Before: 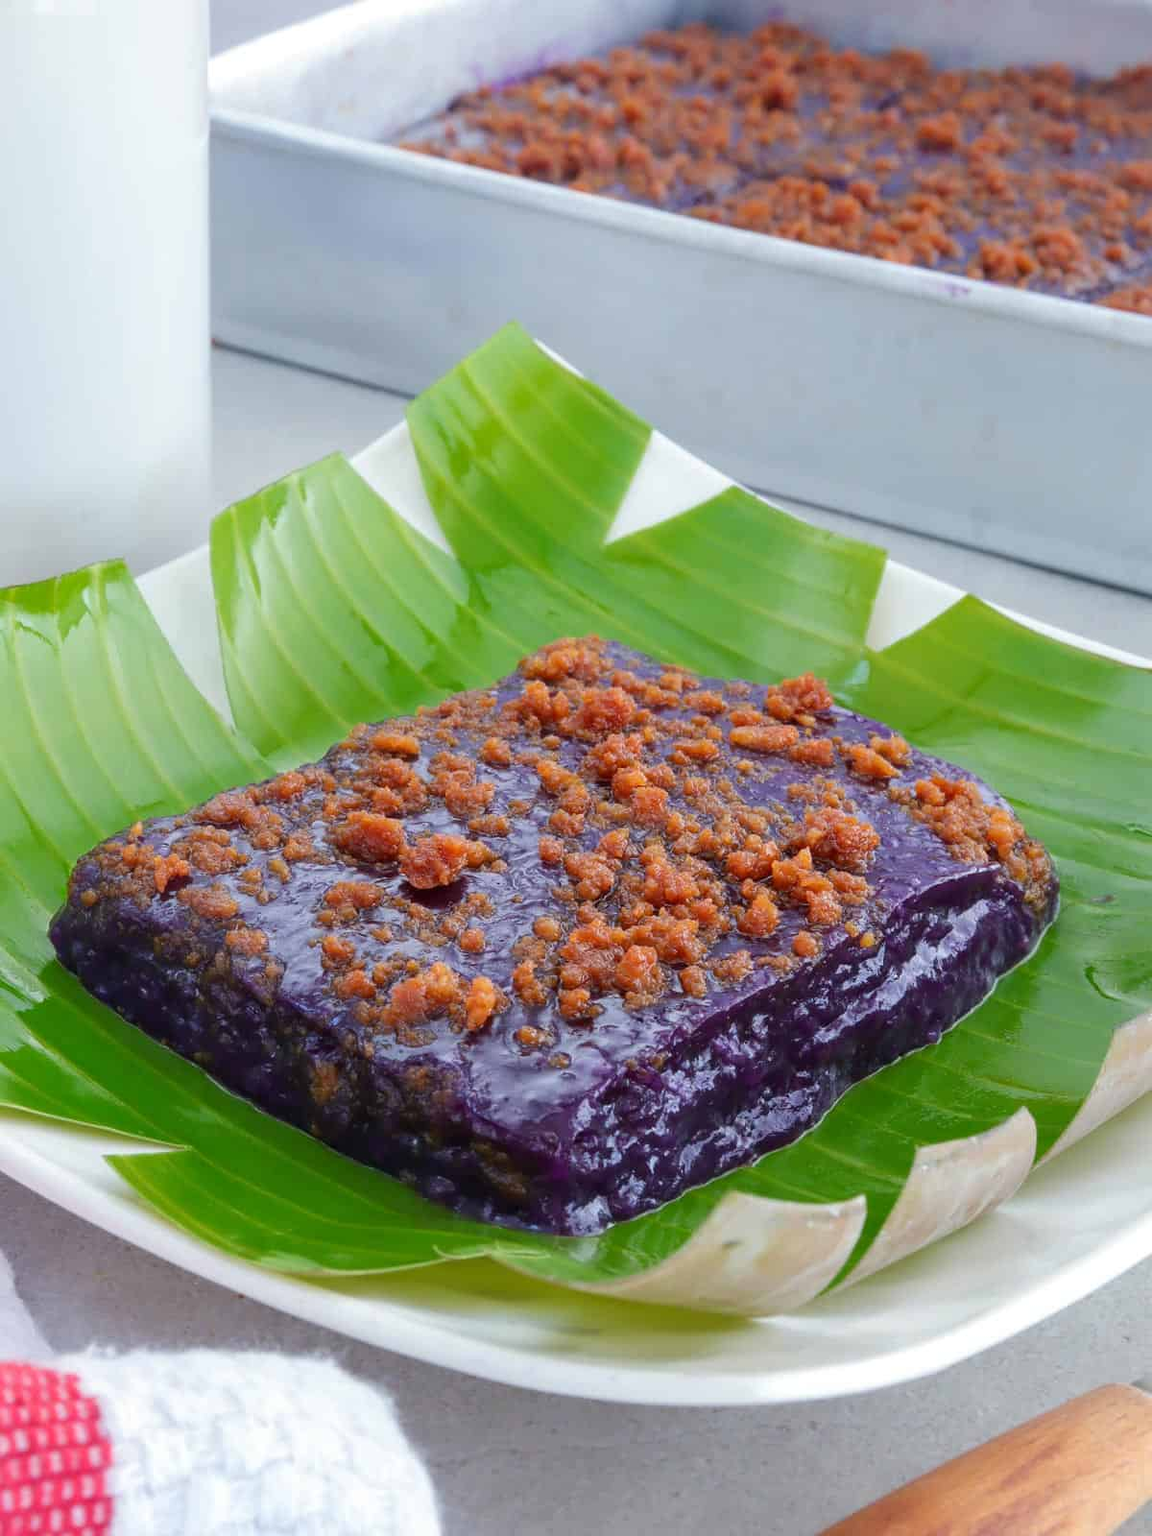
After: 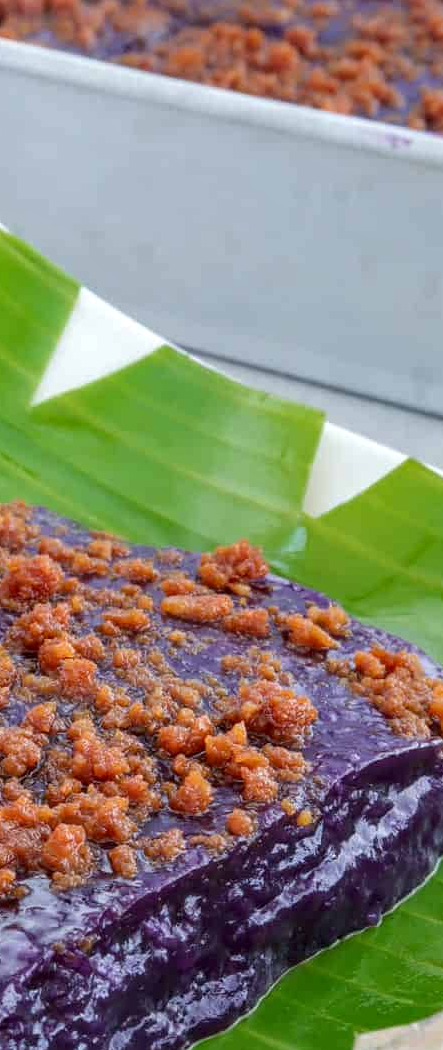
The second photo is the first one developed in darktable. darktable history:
local contrast: on, module defaults
crop and rotate: left 49.936%, top 10.094%, right 13.136%, bottom 24.256%
